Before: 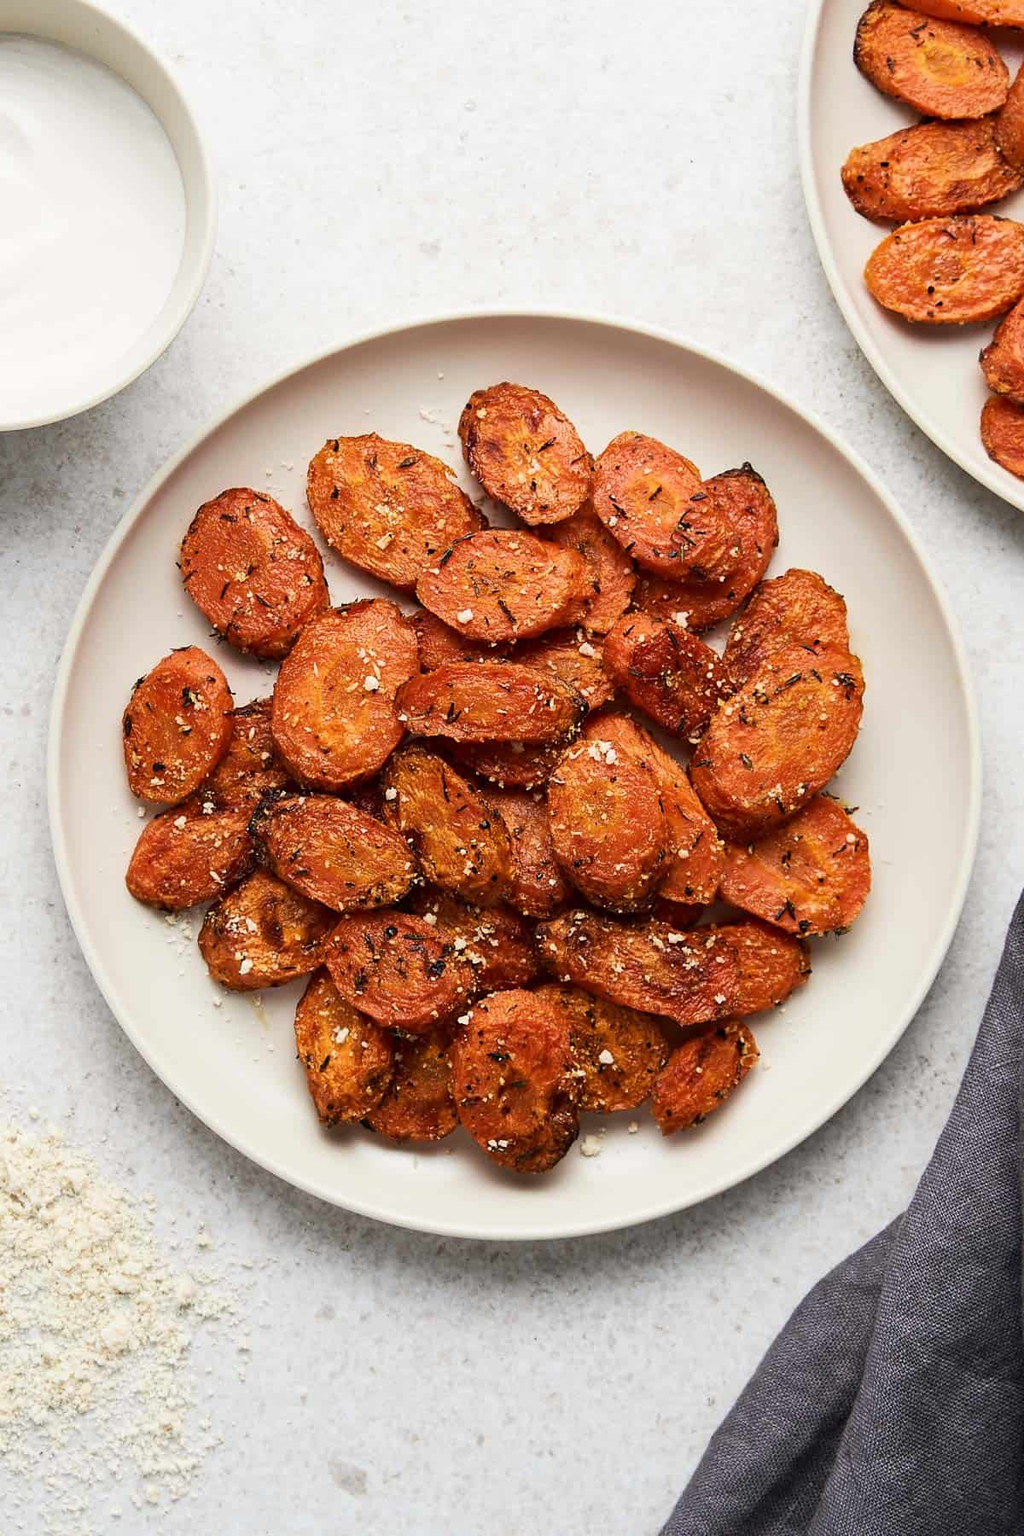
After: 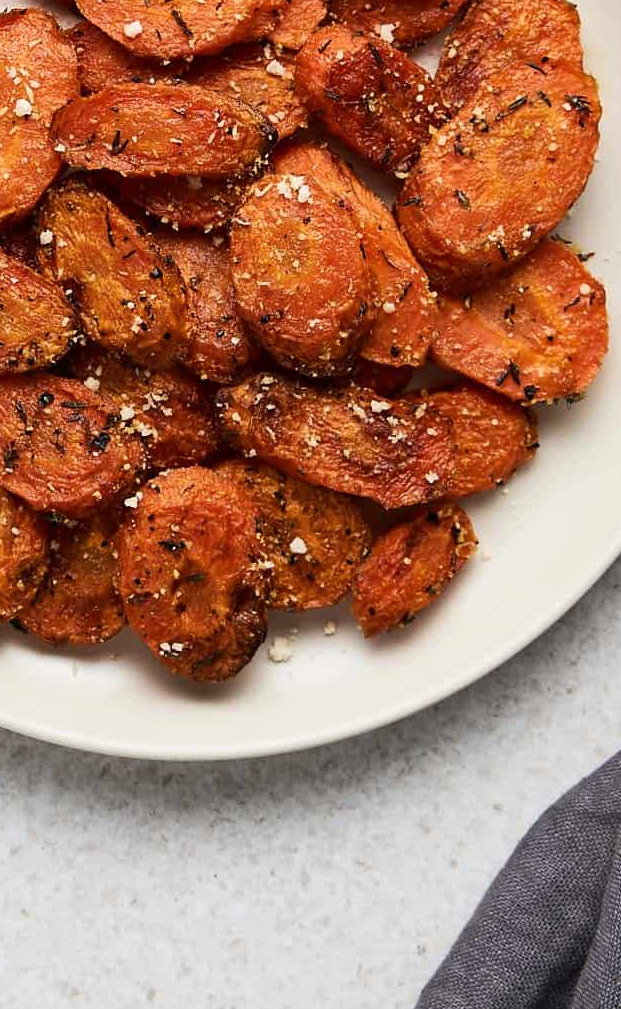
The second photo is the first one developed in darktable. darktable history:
crop: left 34.396%, top 38.527%, right 13.817%, bottom 5.398%
tone equalizer: on, module defaults
levels: black 0.056%
